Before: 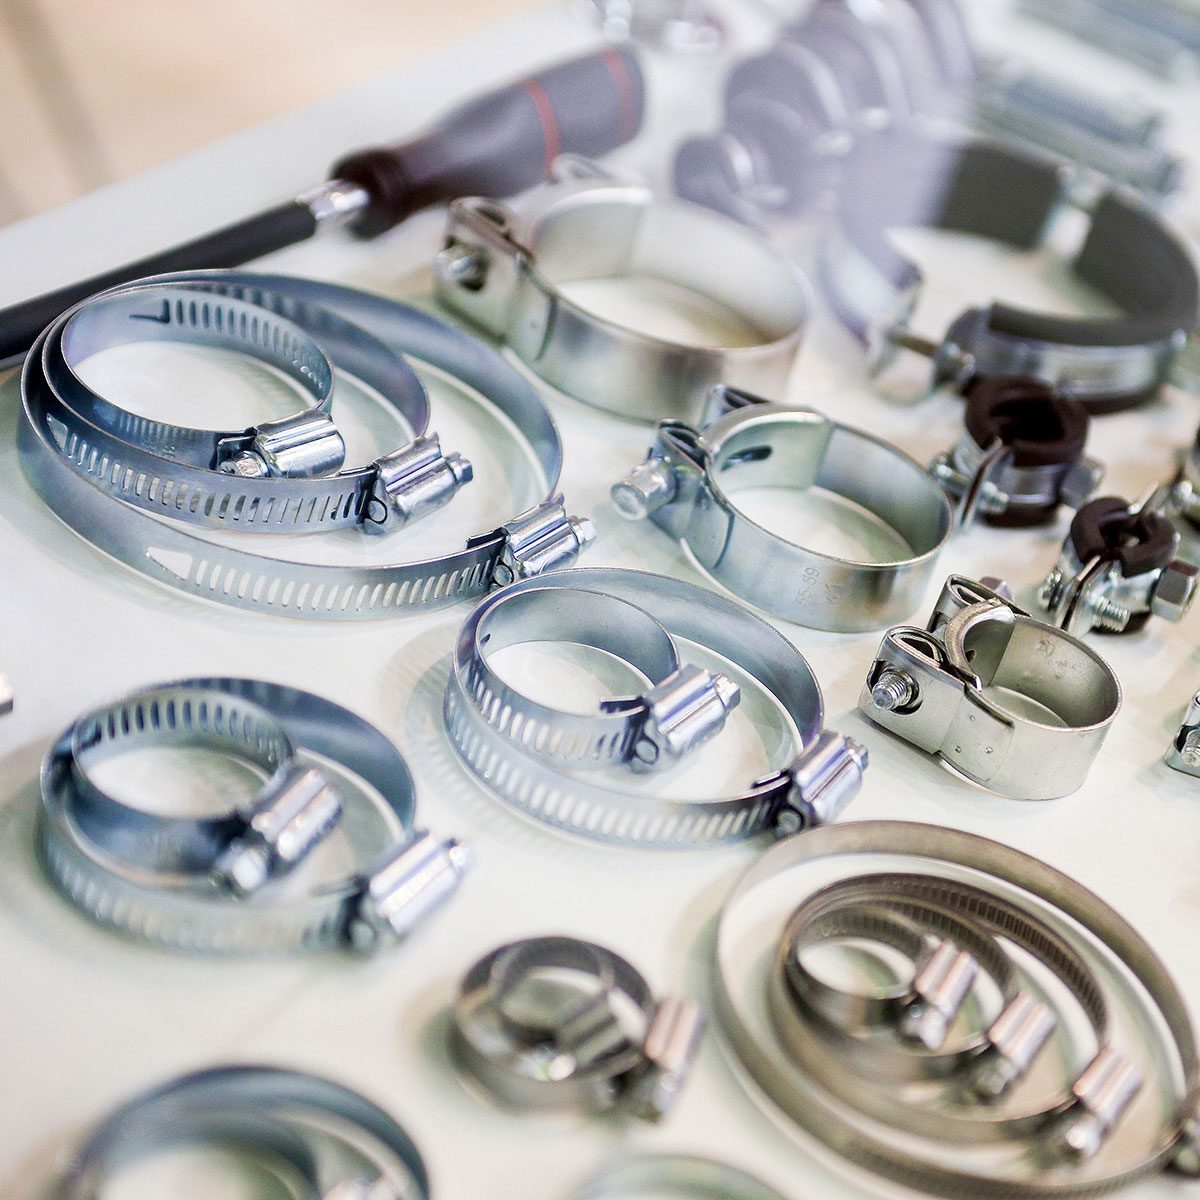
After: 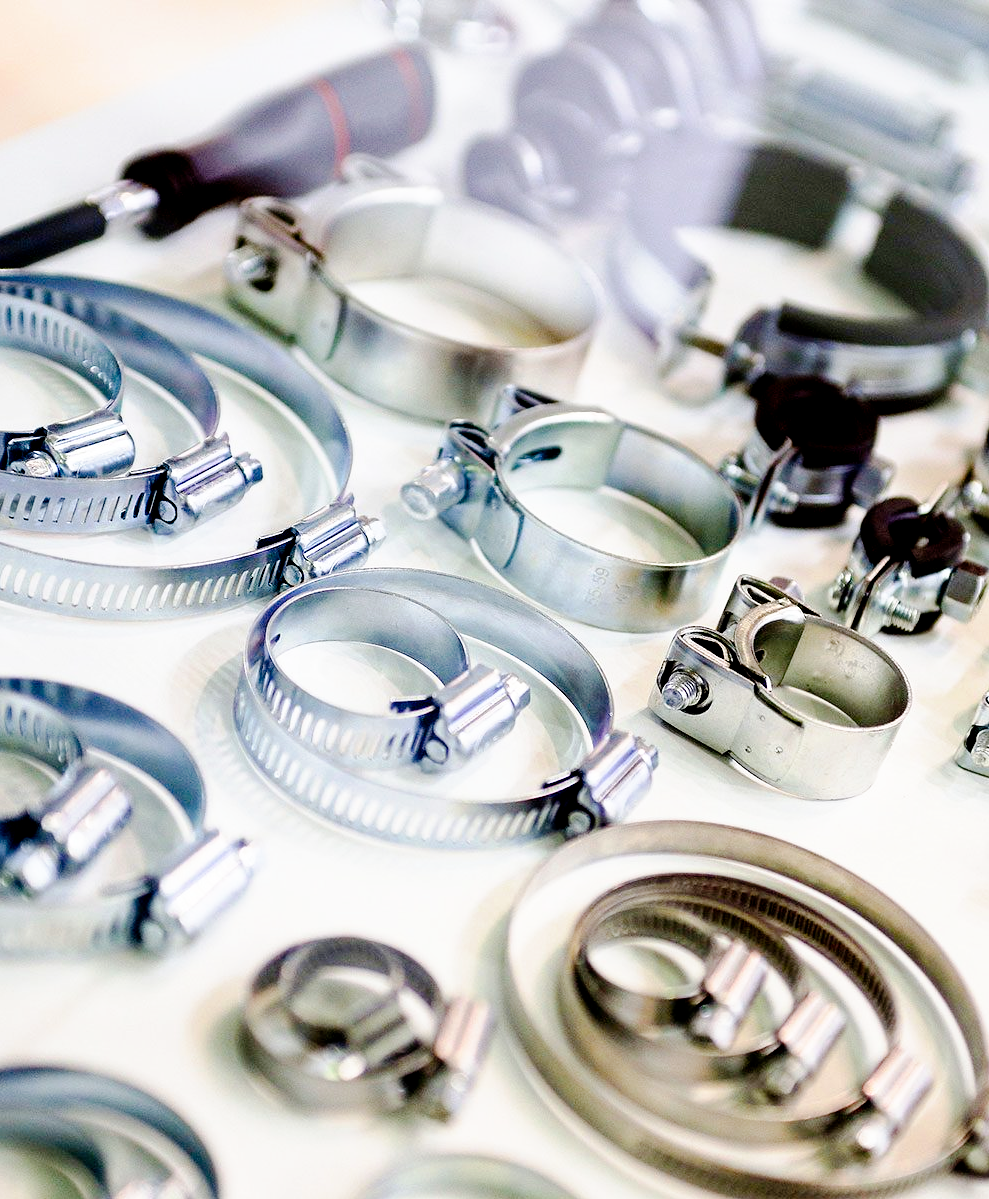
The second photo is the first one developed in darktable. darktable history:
crop: left 17.582%, bottom 0.031%
base curve: curves: ch0 [(0.017, 0) (0.425, 0.441) (0.844, 0.933) (1, 1)], preserve colors none
tone curve: curves: ch0 [(0, 0) (0.003, 0) (0.011, 0.001) (0.025, 0.003) (0.044, 0.005) (0.069, 0.012) (0.1, 0.023) (0.136, 0.039) (0.177, 0.088) (0.224, 0.15) (0.277, 0.24) (0.335, 0.337) (0.399, 0.437) (0.468, 0.535) (0.543, 0.629) (0.623, 0.71) (0.709, 0.782) (0.801, 0.856) (0.898, 0.94) (1, 1)], preserve colors none
